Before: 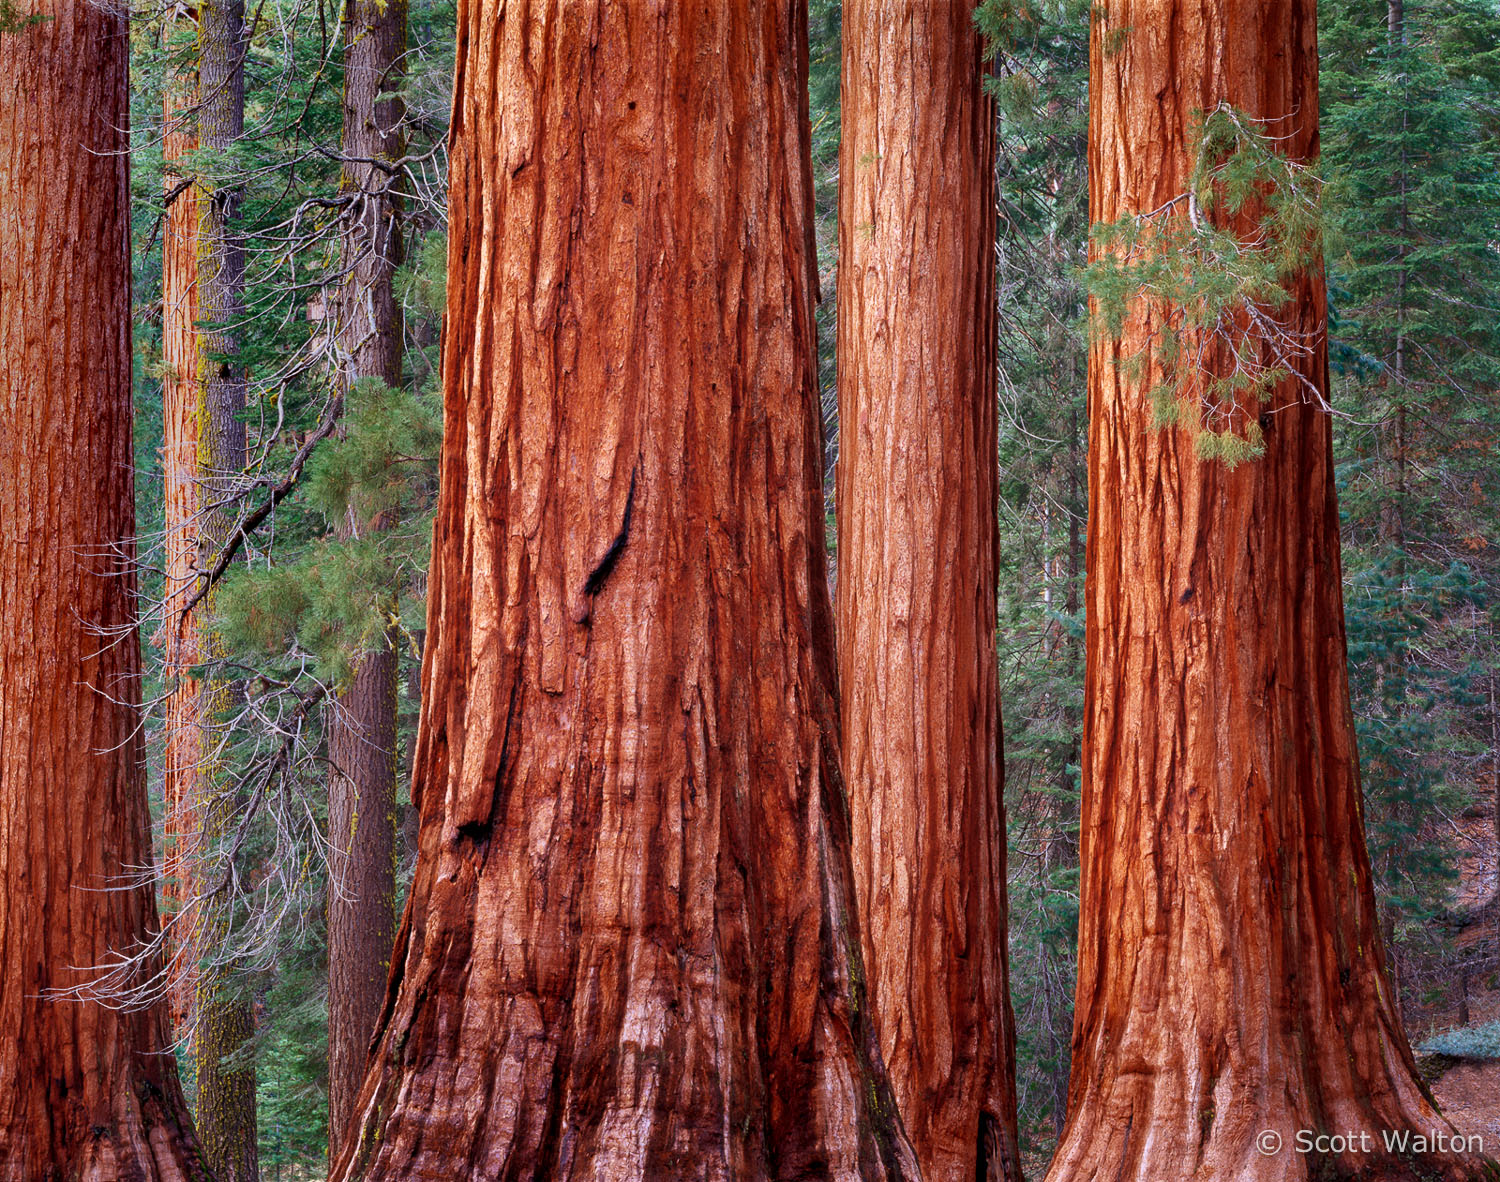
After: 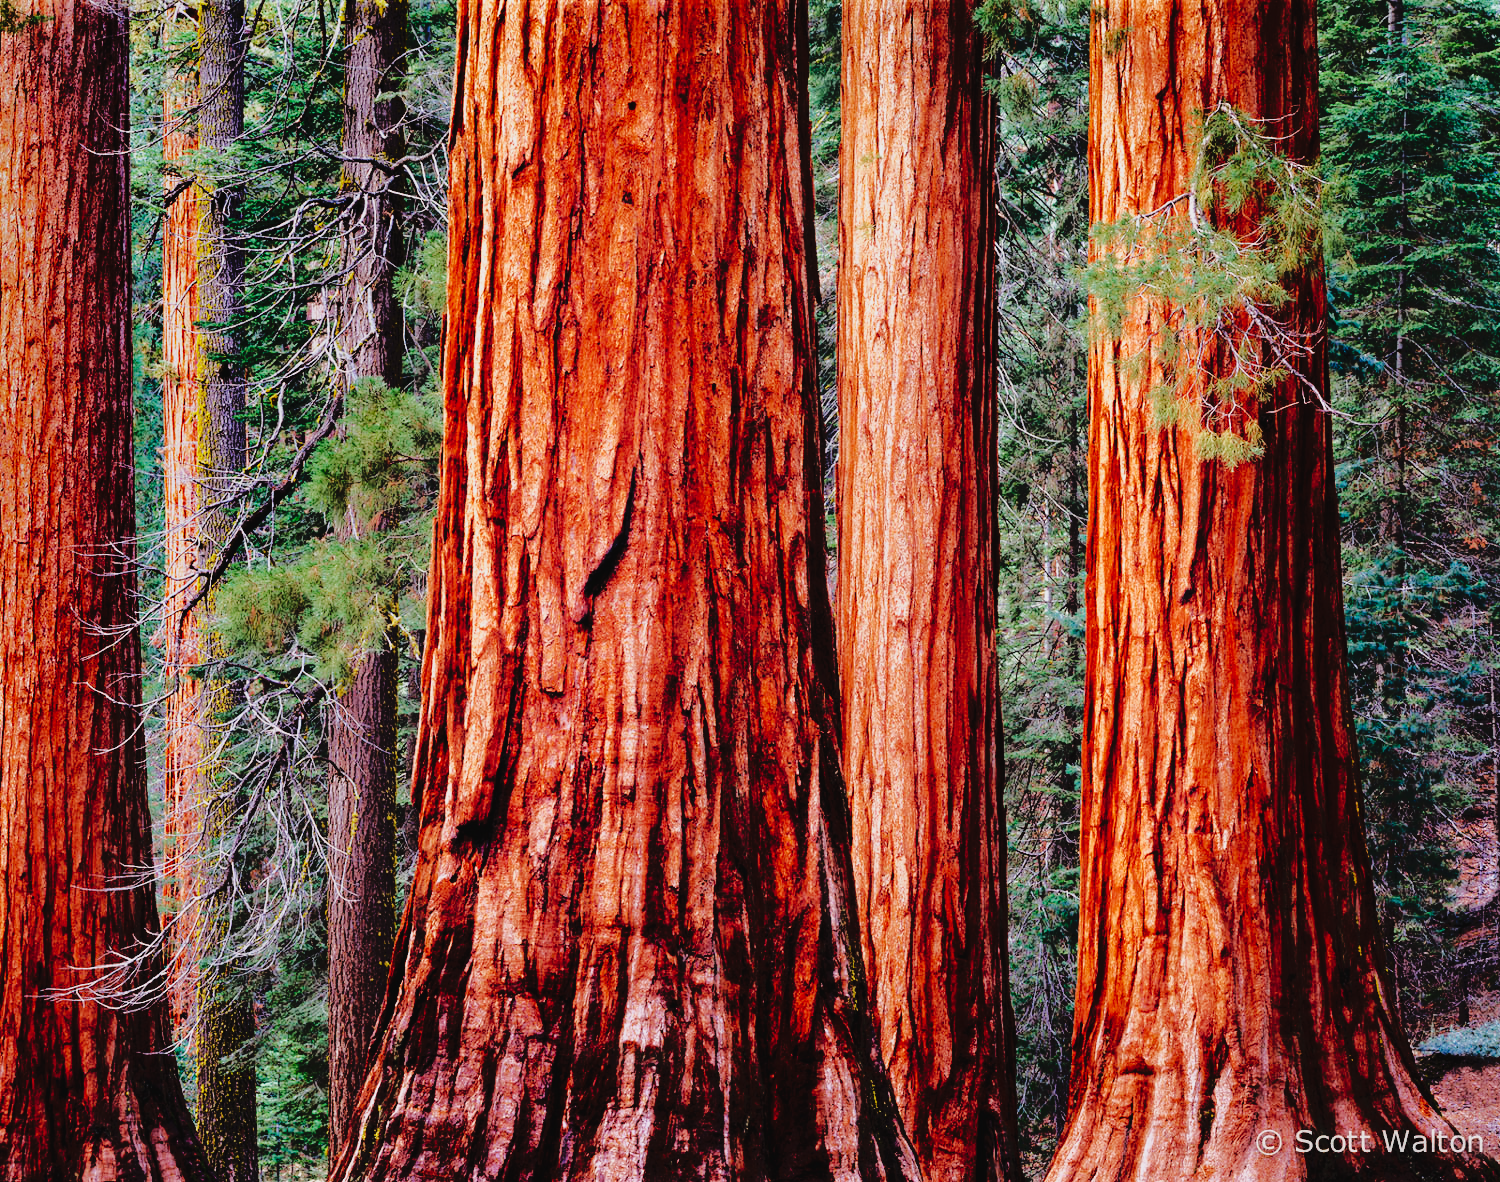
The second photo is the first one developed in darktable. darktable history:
tone equalizer: -8 EV -1.84 EV, -7 EV -1.19 EV, -6 EV -1.64 EV, edges refinement/feathering 500, mask exposure compensation -1.57 EV, preserve details no
exposure: exposure -0.595 EV, compensate highlight preservation false
tone curve: curves: ch0 [(0, 0.026) (0.155, 0.133) (0.272, 0.34) (0.434, 0.625) (0.676, 0.871) (0.994, 0.955)], preserve colors none
